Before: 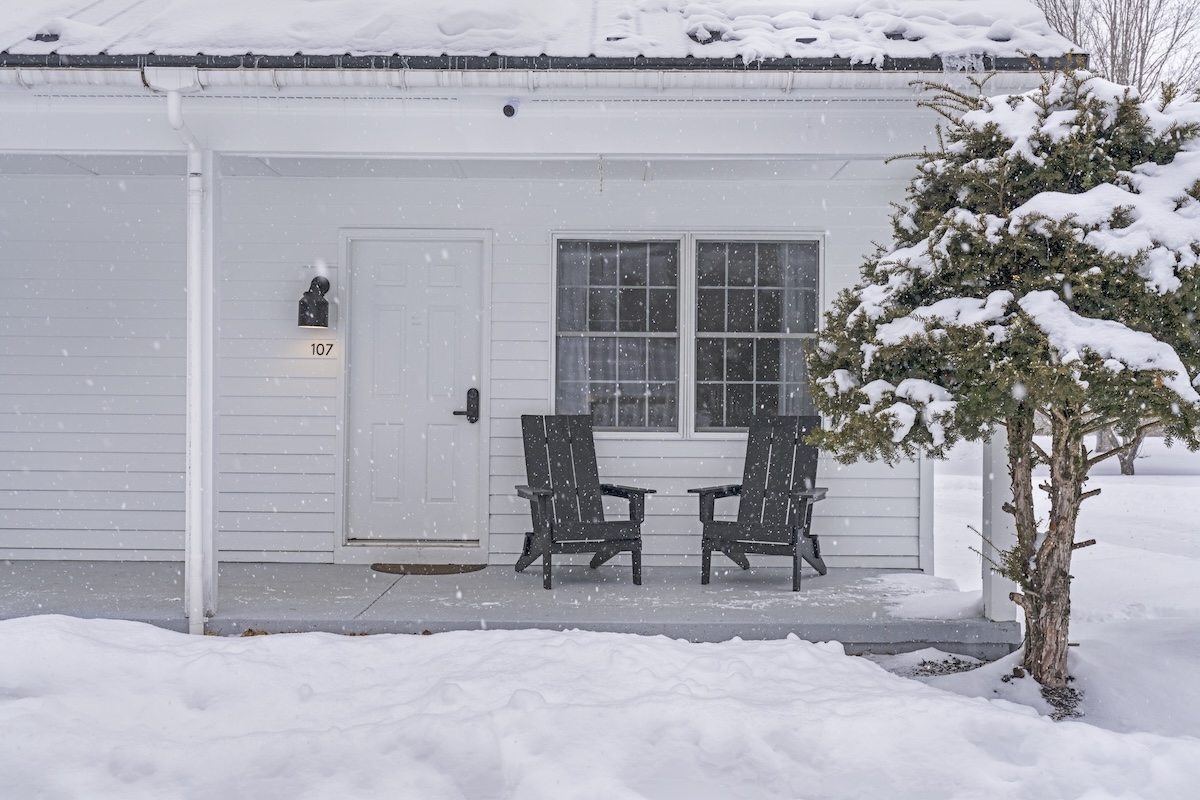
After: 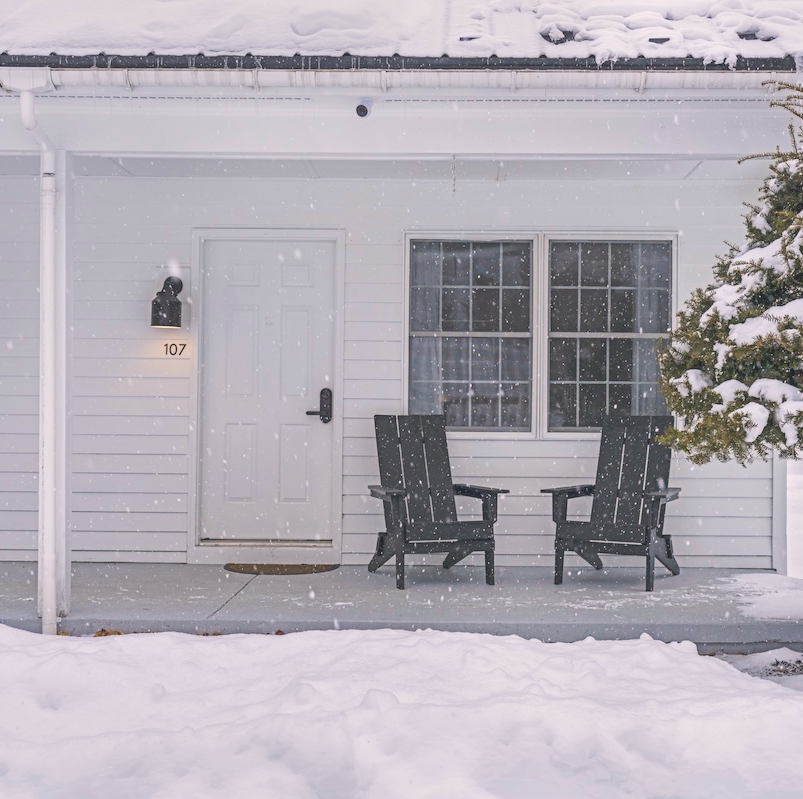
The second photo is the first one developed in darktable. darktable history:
crop and rotate: left 12.268%, right 20.745%
color balance rgb: highlights gain › chroma 1.128%, highlights gain › hue 52.17°, global offset › luminance 1.973%, linear chroma grading › global chroma 0.449%, perceptual saturation grading › global saturation 31.032%
